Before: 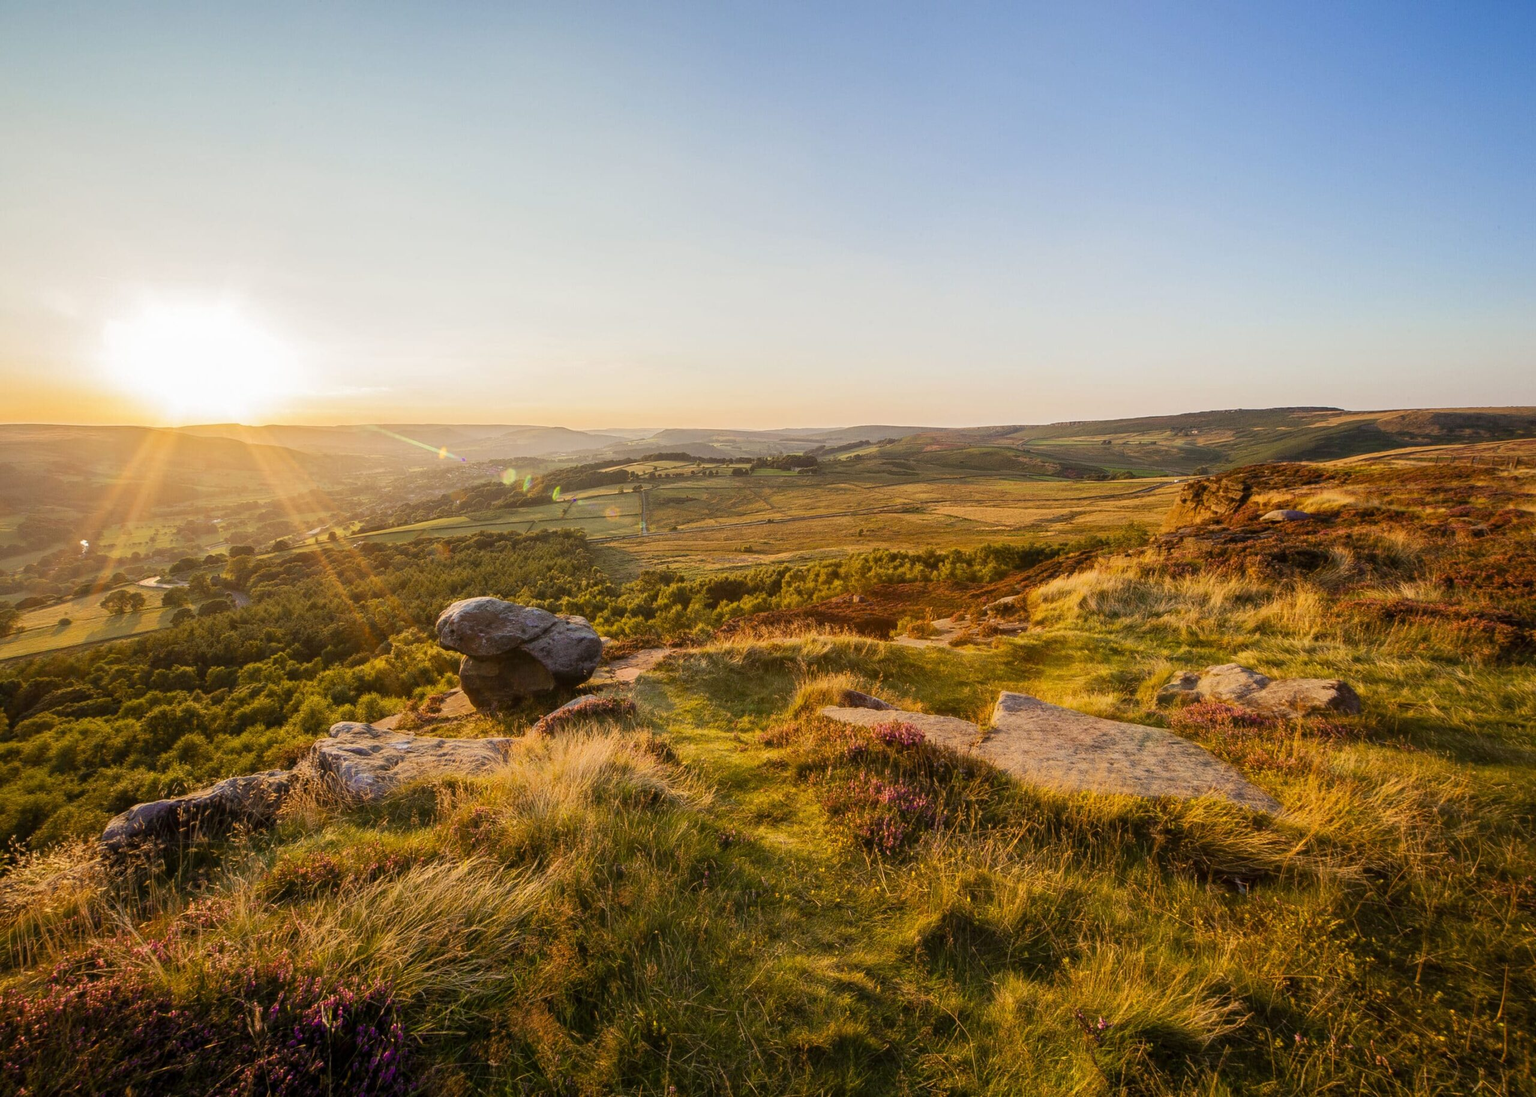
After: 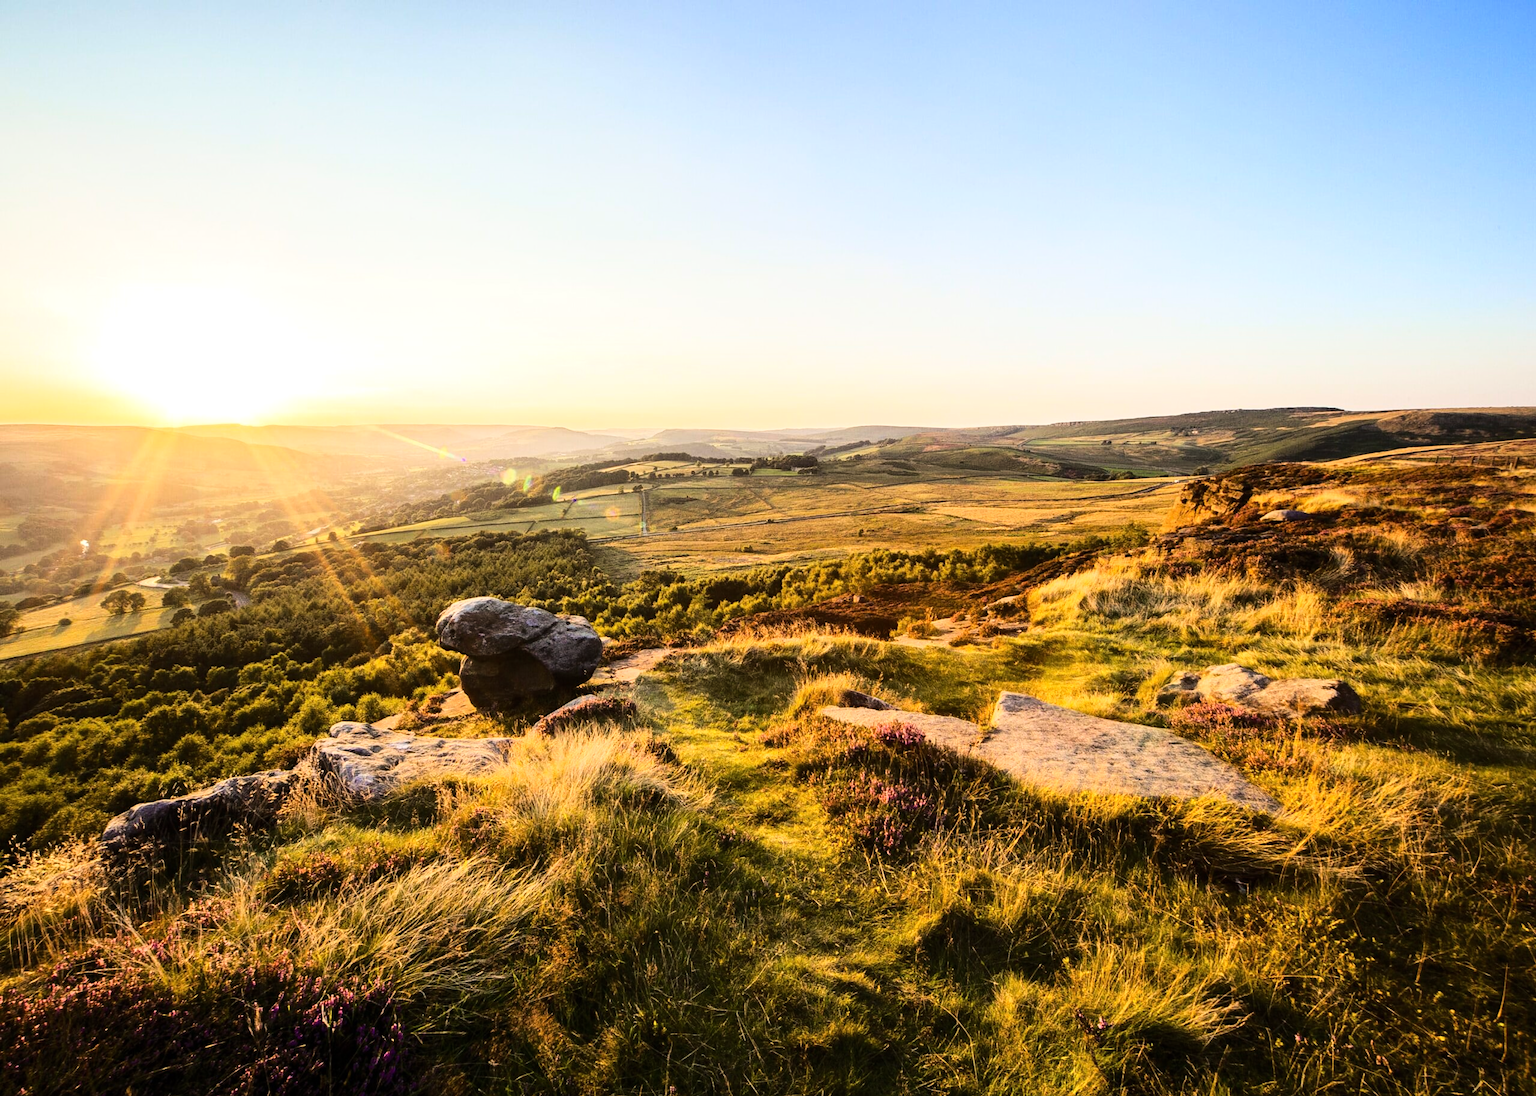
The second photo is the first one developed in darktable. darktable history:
tone equalizer: -8 EV -0.435 EV, -7 EV -0.357 EV, -6 EV -0.369 EV, -5 EV -0.258 EV, -3 EV 0.209 EV, -2 EV 0.359 EV, -1 EV 0.389 EV, +0 EV 0.413 EV, edges refinement/feathering 500, mask exposure compensation -1.57 EV, preserve details no
base curve: curves: ch0 [(0, 0) (0.036, 0.025) (0.121, 0.166) (0.206, 0.329) (0.605, 0.79) (1, 1)]
